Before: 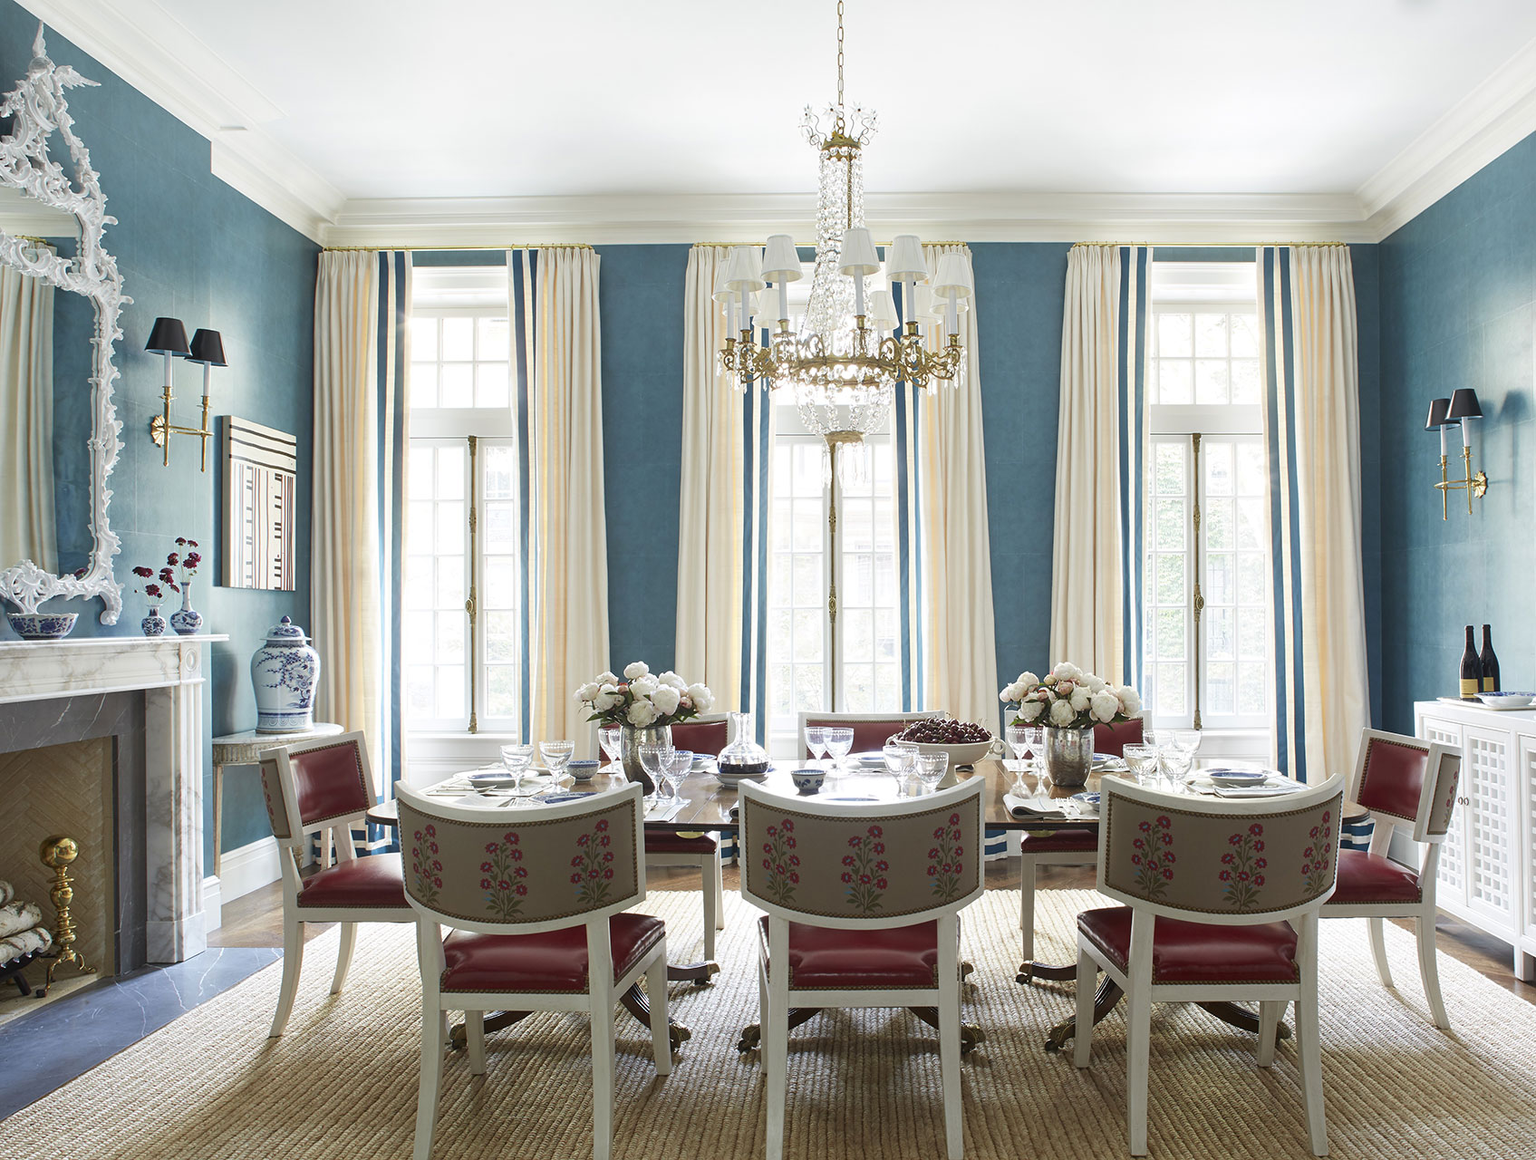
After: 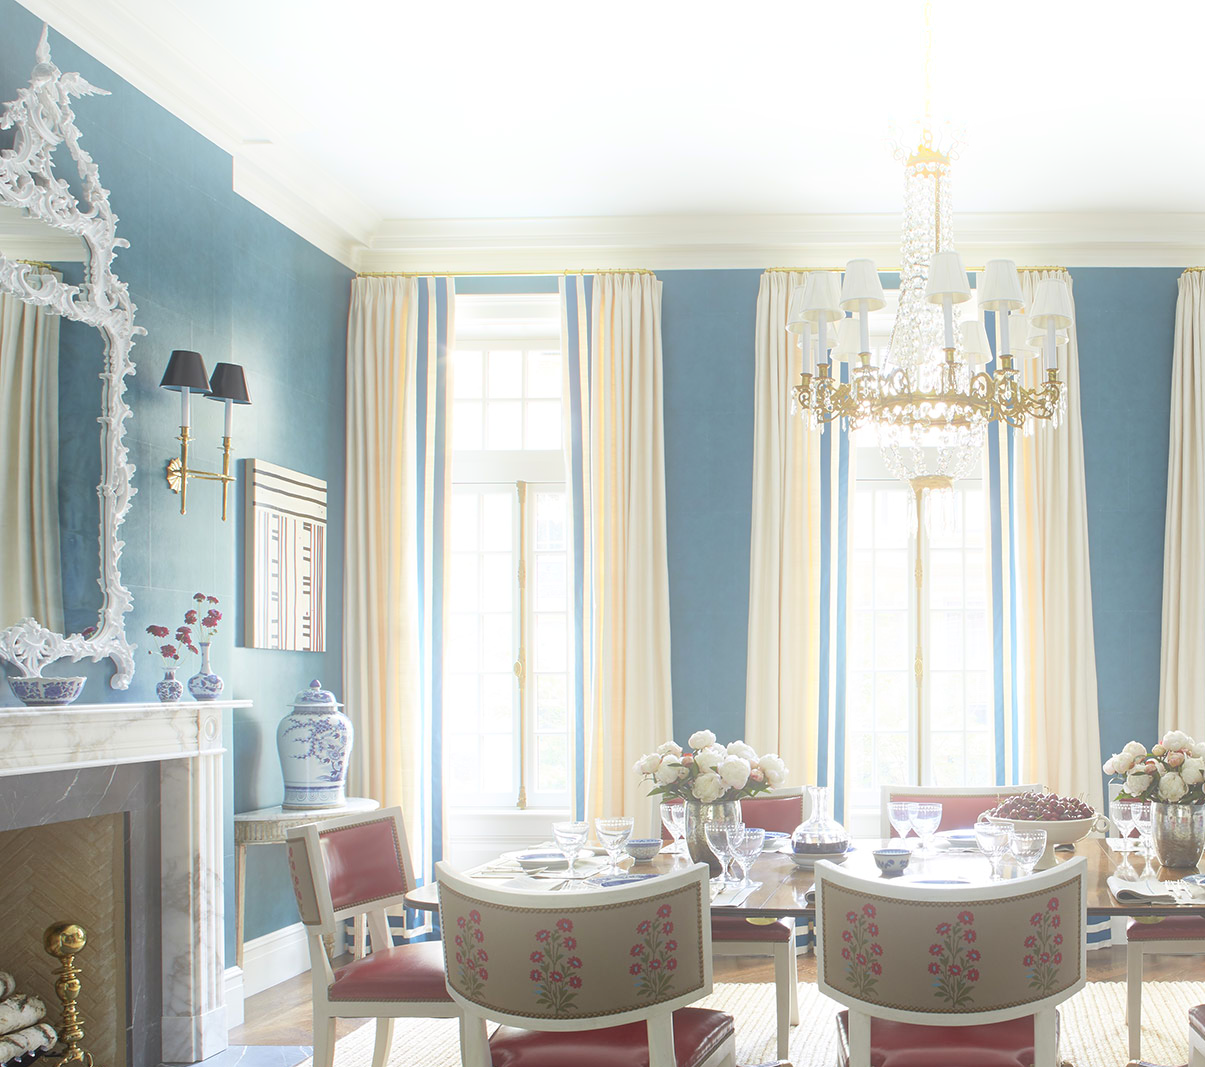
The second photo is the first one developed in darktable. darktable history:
crop: right 28.885%, bottom 16.626%
bloom: on, module defaults
shadows and highlights: low approximation 0.01, soften with gaussian
